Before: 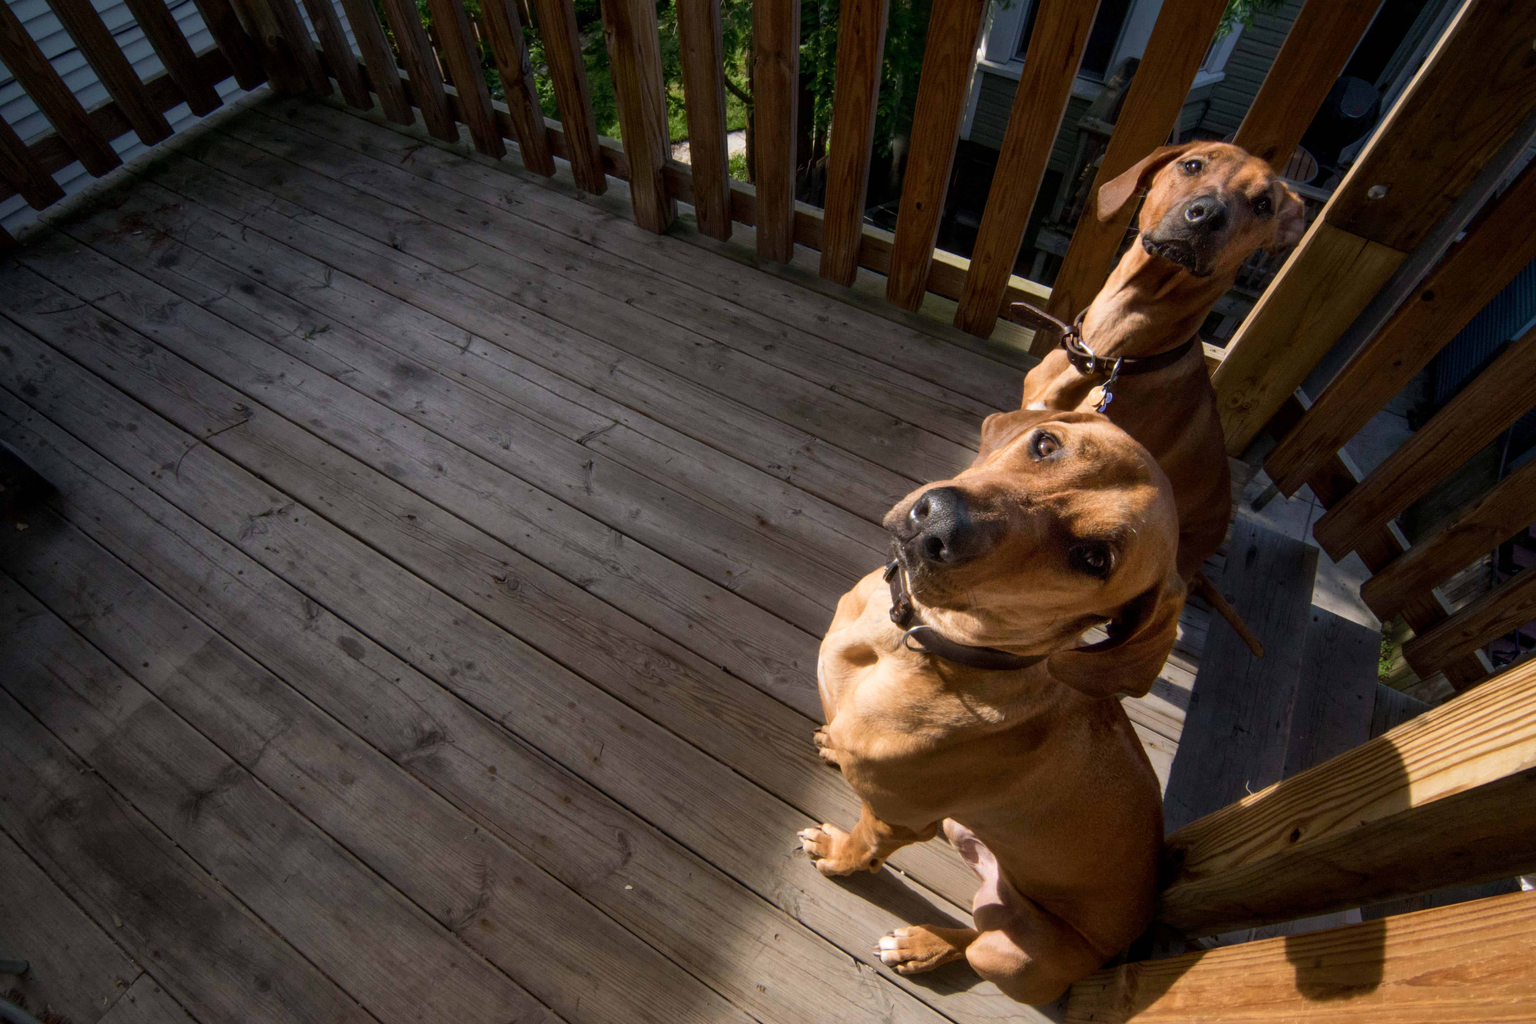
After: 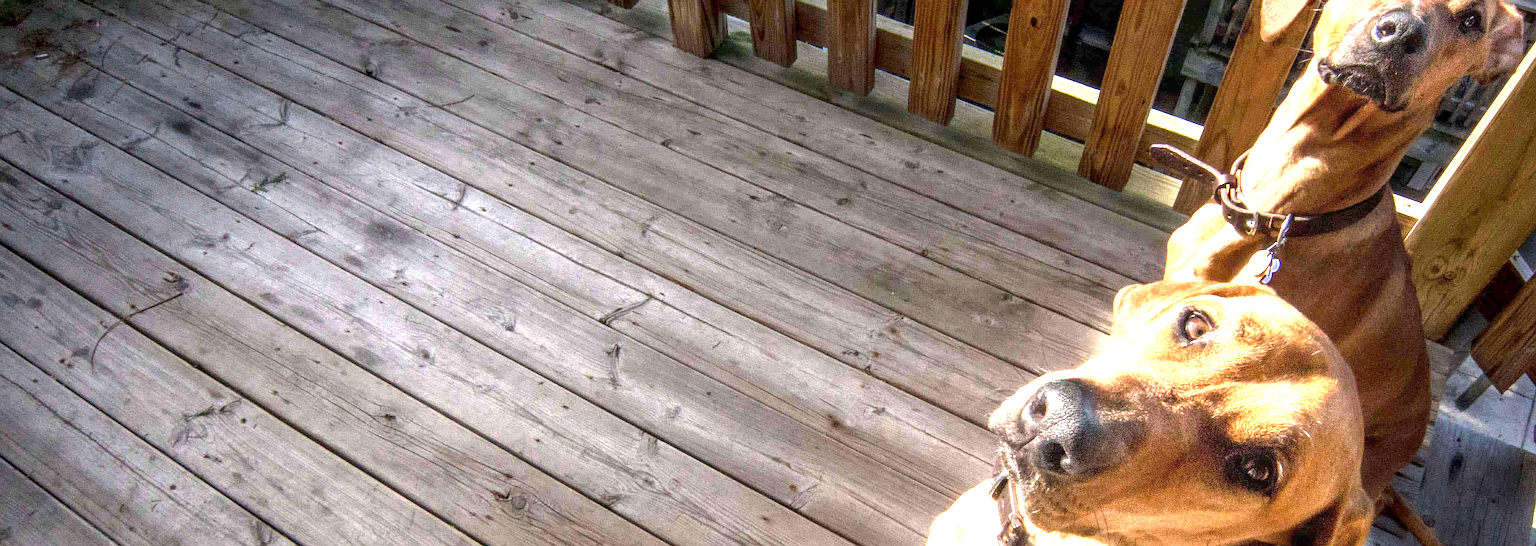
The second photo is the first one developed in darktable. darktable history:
local contrast: on, module defaults
crop: left 6.818%, top 18.467%, right 14.412%, bottom 39.468%
sharpen: on, module defaults
exposure: exposure 2.248 EV, compensate exposure bias true, compensate highlight preservation false
